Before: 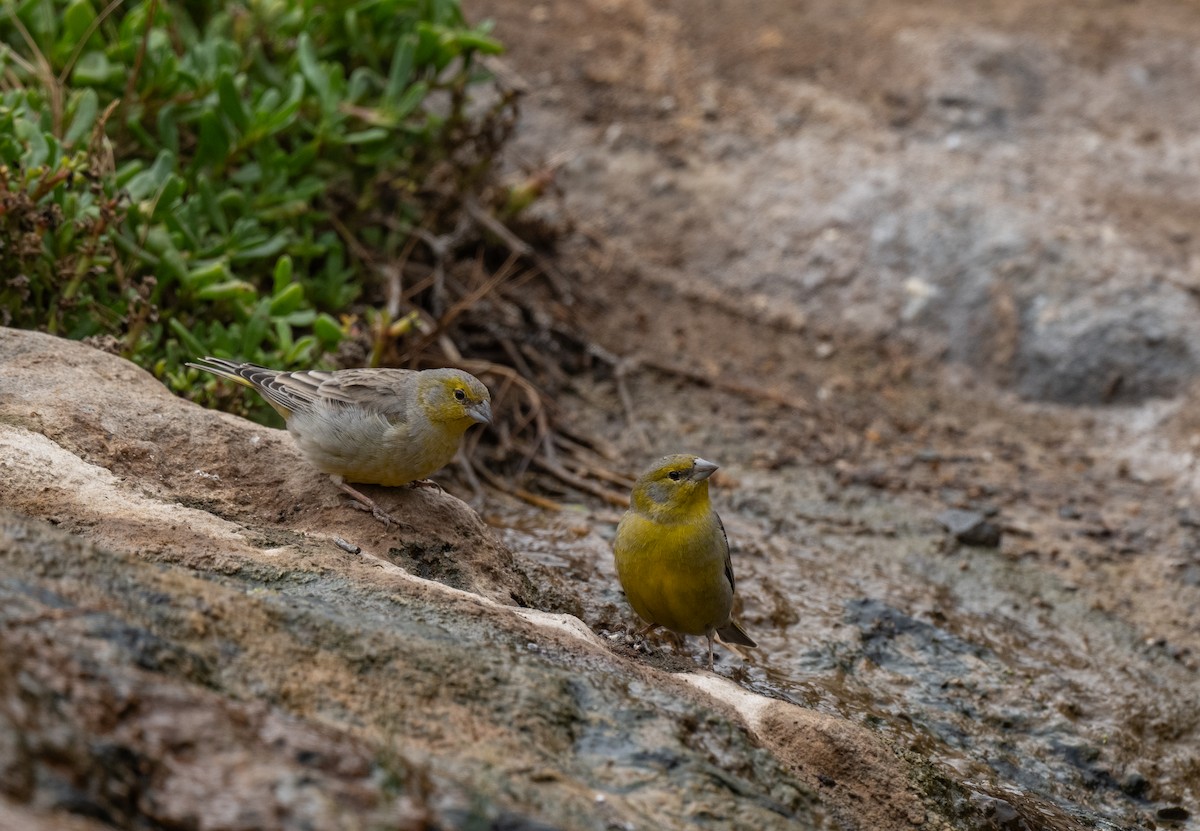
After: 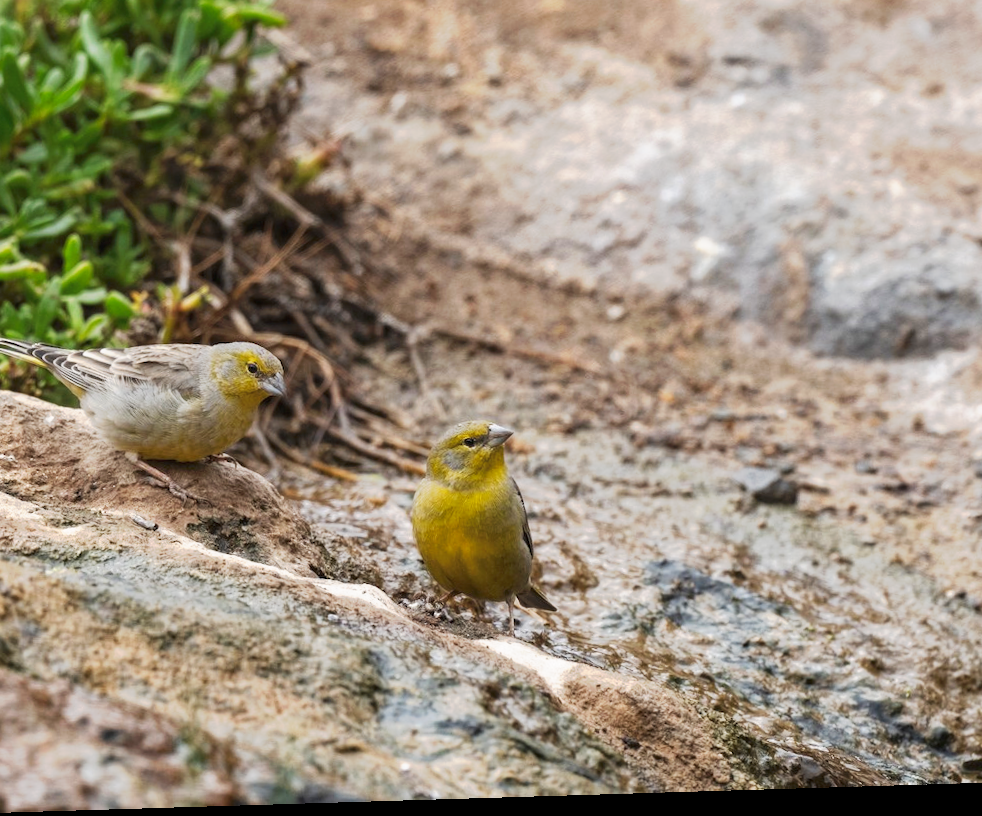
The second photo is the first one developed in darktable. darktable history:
tone curve: curves: ch0 [(0, 0) (0.003, 0.024) (0.011, 0.029) (0.025, 0.044) (0.044, 0.072) (0.069, 0.104) (0.1, 0.131) (0.136, 0.159) (0.177, 0.191) (0.224, 0.245) (0.277, 0.298) (0.335, 0.354) (0.399, 0.428) (0.468, 0.503) (0.543, 0.596) (0.623, 0.684) (0.709, 0.781) (0.801, 0.843) (0.898, 0.946) (1, 1)], preserve colors none
exposure: exposure 0.178 EV, compensate exposure bias true, compensate highlight preservation false
crop and rotate: left 17.959%, top 5.771%, right 1.742%
rotate and perspective: rotation -1.75°, automatic cropping off
base curve: curves: ch0 [(0, 0) (0.204, 0.334) (0.55, 0.733) (1, 1)], preserve colors none
